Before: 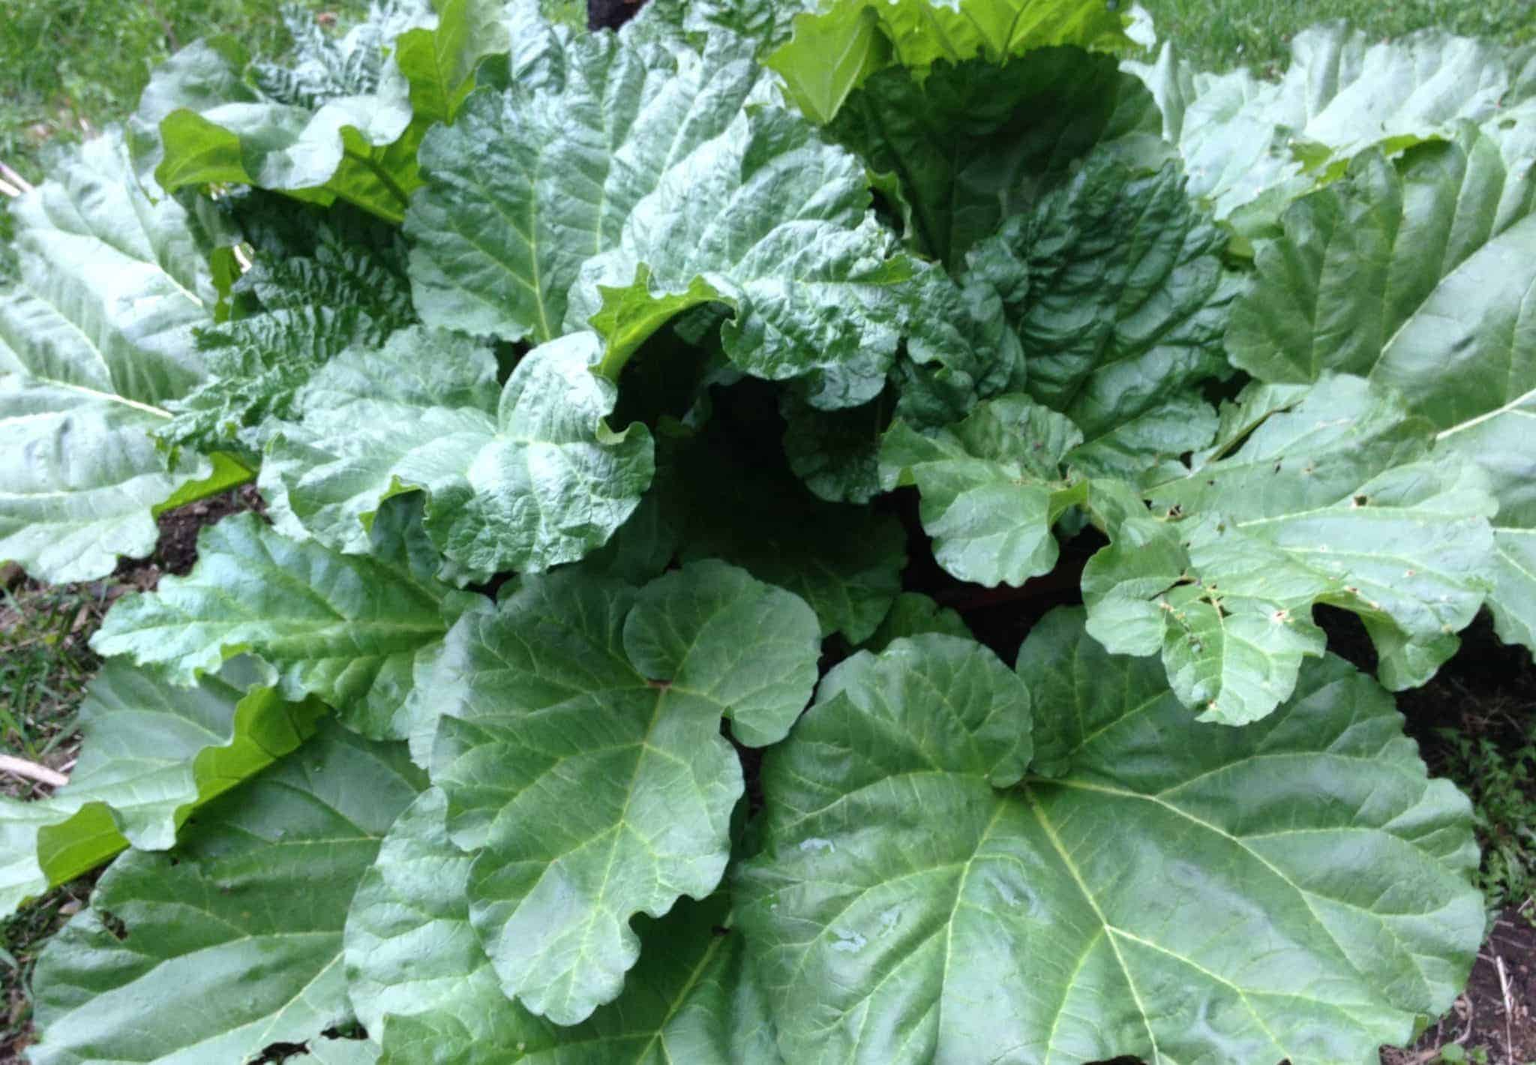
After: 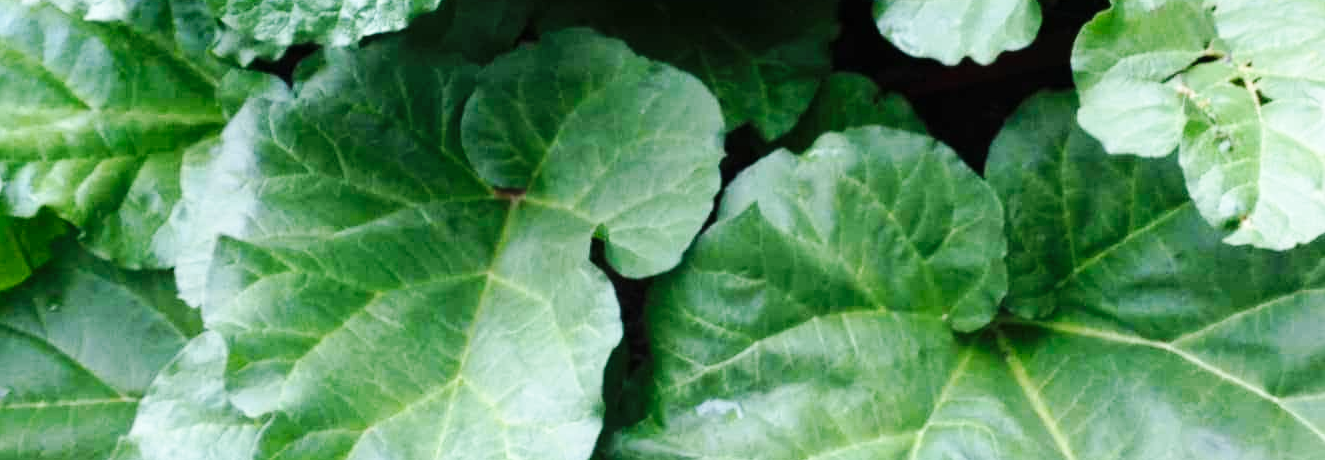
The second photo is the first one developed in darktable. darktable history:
crop: left 18.067%, top 50.622%, right 17.191%, bottom 16.937%
base curve: curves: ch0 [(0, 0) (0.032, 0.025) (0.121, 0.166) (0.206, 0.329) (0.605, 0.79) (1, 1)], preserve colors none
